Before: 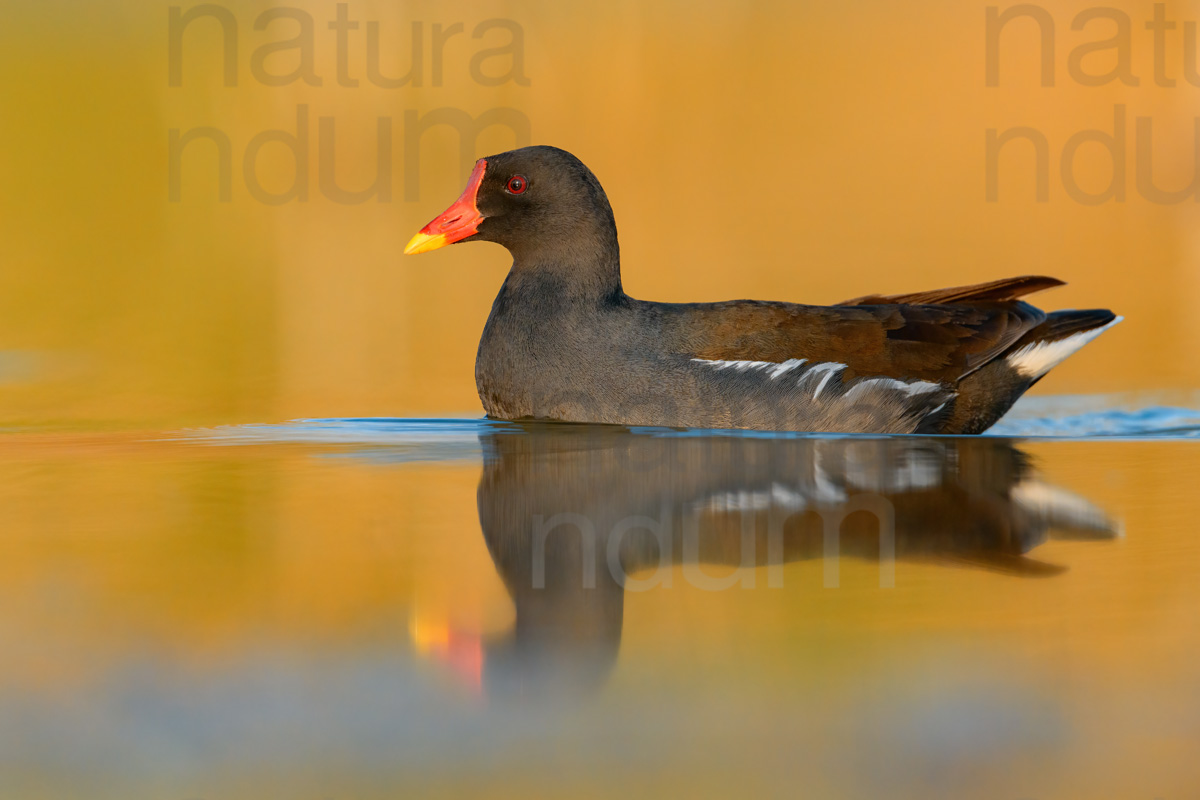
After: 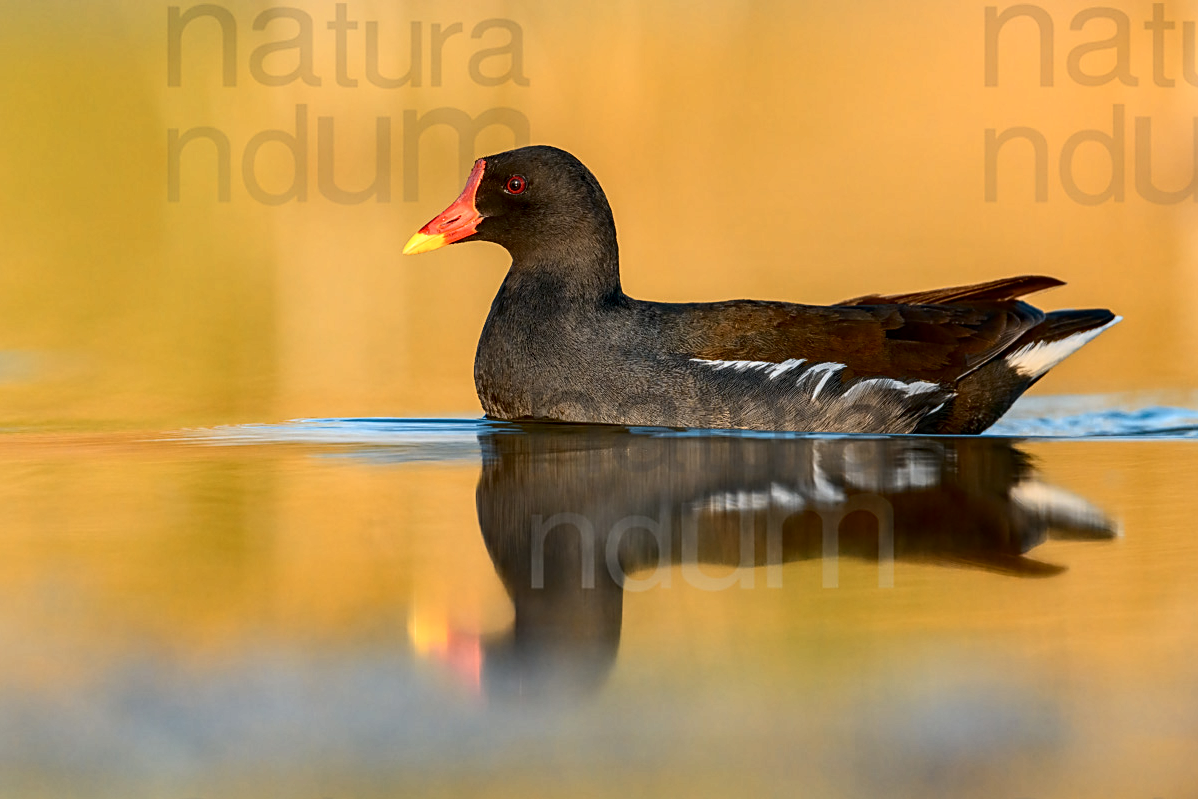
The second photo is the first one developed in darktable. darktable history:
local contrast: detail 130%
contrast brightness saturation: contrast 0.28
sharpen: on, module defaults
crop and rotate: left 0.126%
